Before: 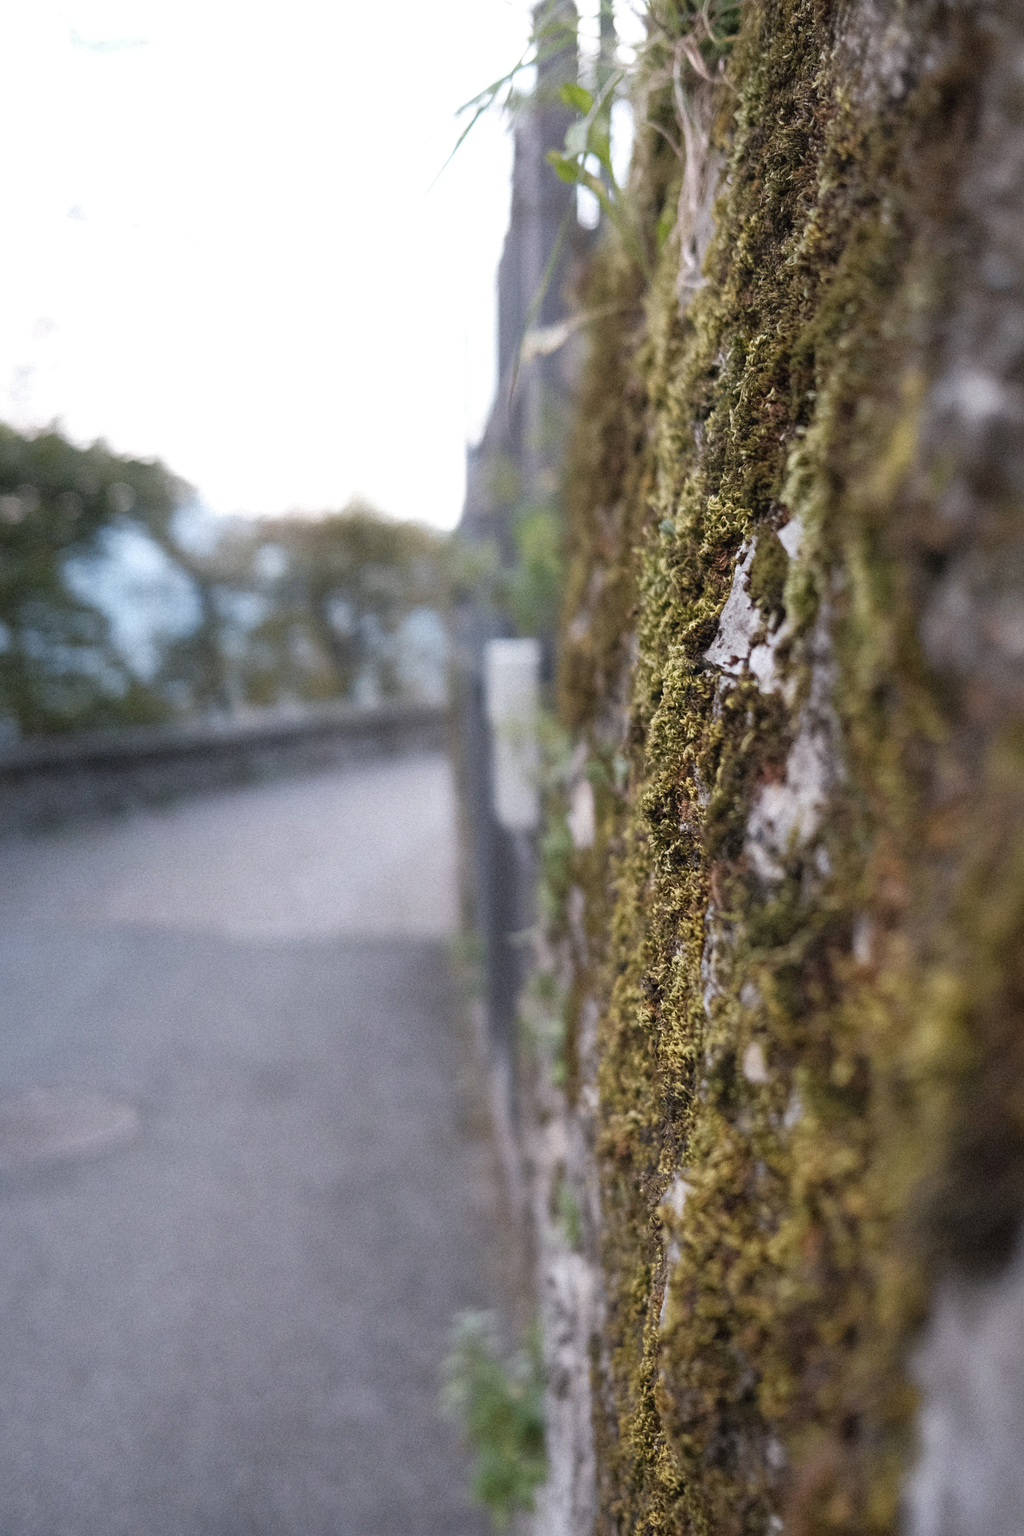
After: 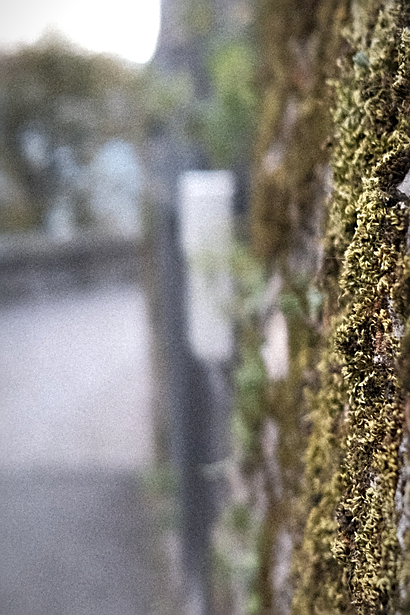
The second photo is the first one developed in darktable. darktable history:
crop: left 29.934%, top 30.496%, right 30.018%, bottom 29.451%
sharpen: amount 0.587
tone equalizer: -8 EV -0.443 EV, -7 EV -0.405 EV, -6 EV -0.349 EV, -5 EV -0.203 EV, -3 EV 0.192 EV, -2 EV 0.352 EV, -1 EV 0.381 EV, +0 EV 0.432 EV, edges refinement/feathering 500, mask exposure compensation -1.57 EV, preserve details no
vignetting: fall-off start 81.18%, fall-off radius 62.51%, brightness -0.428, saturation -0.195, automatic ratio true, width/height ratio 1.422
